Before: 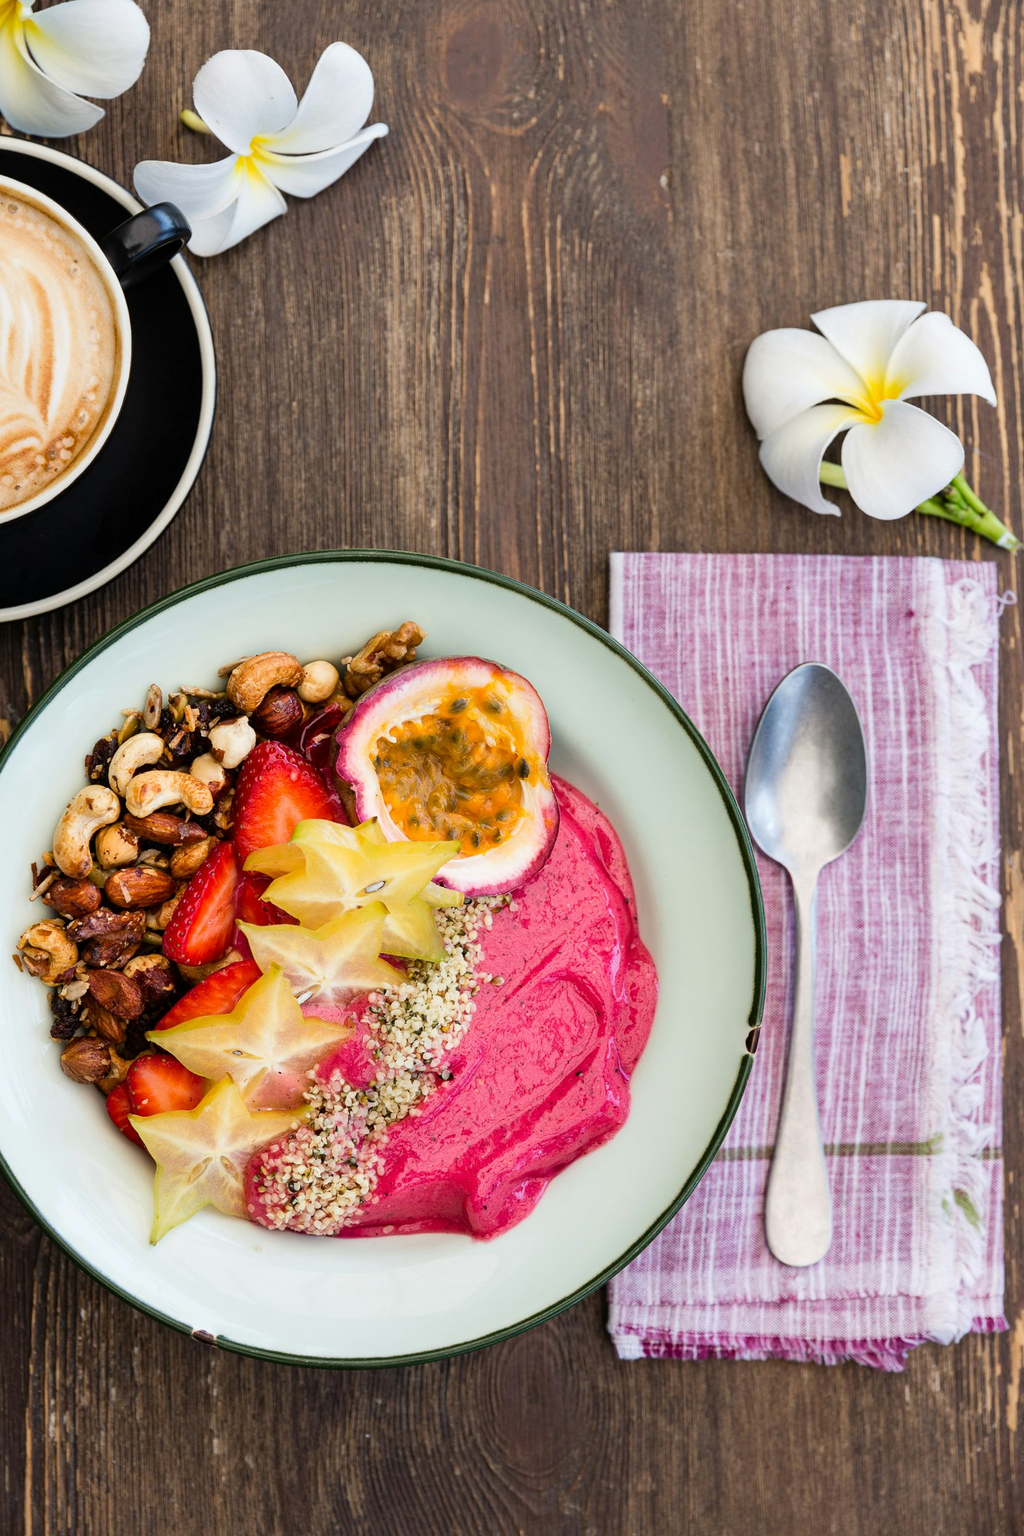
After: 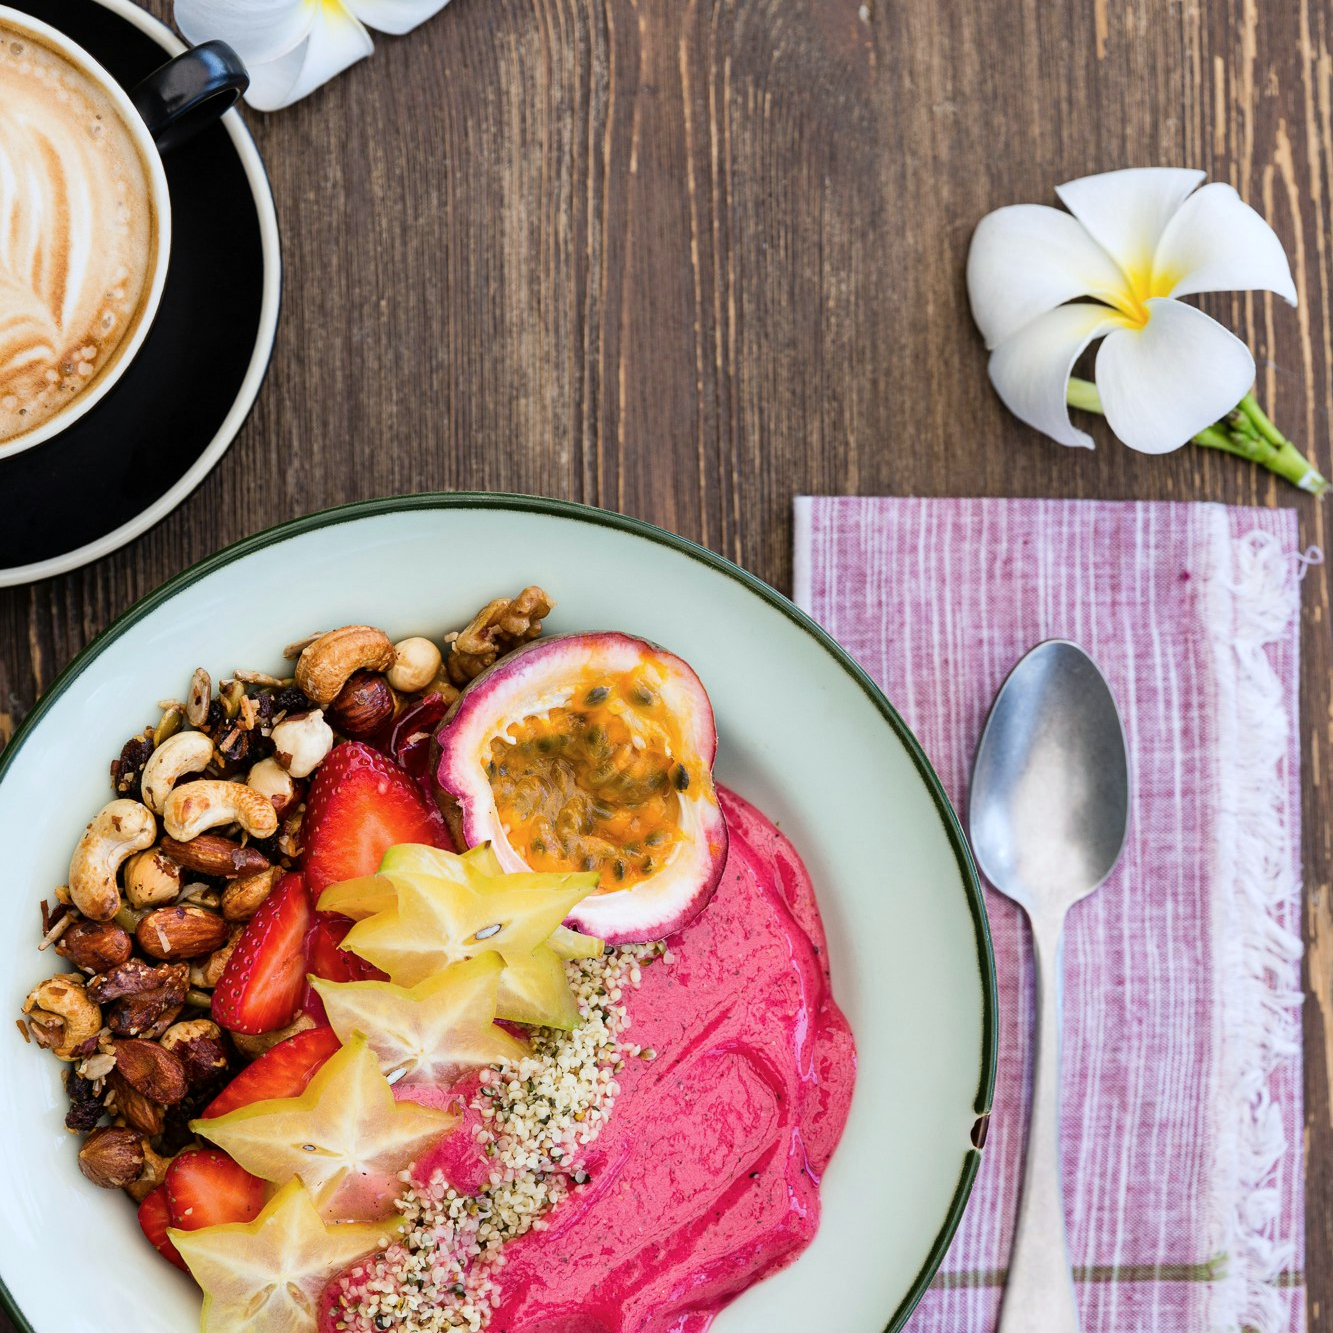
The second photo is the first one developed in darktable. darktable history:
white balance: red 0.98, blue 1.034
color balance rgb: linear chroma grading › global chroma 1.5%, linear chroma grading › mid-tones -1%, perceptual saturation grading › global saturation -3%, perceptual saturation grading › shadows -2%
crop: top 11.166%, bottom 22.168%
